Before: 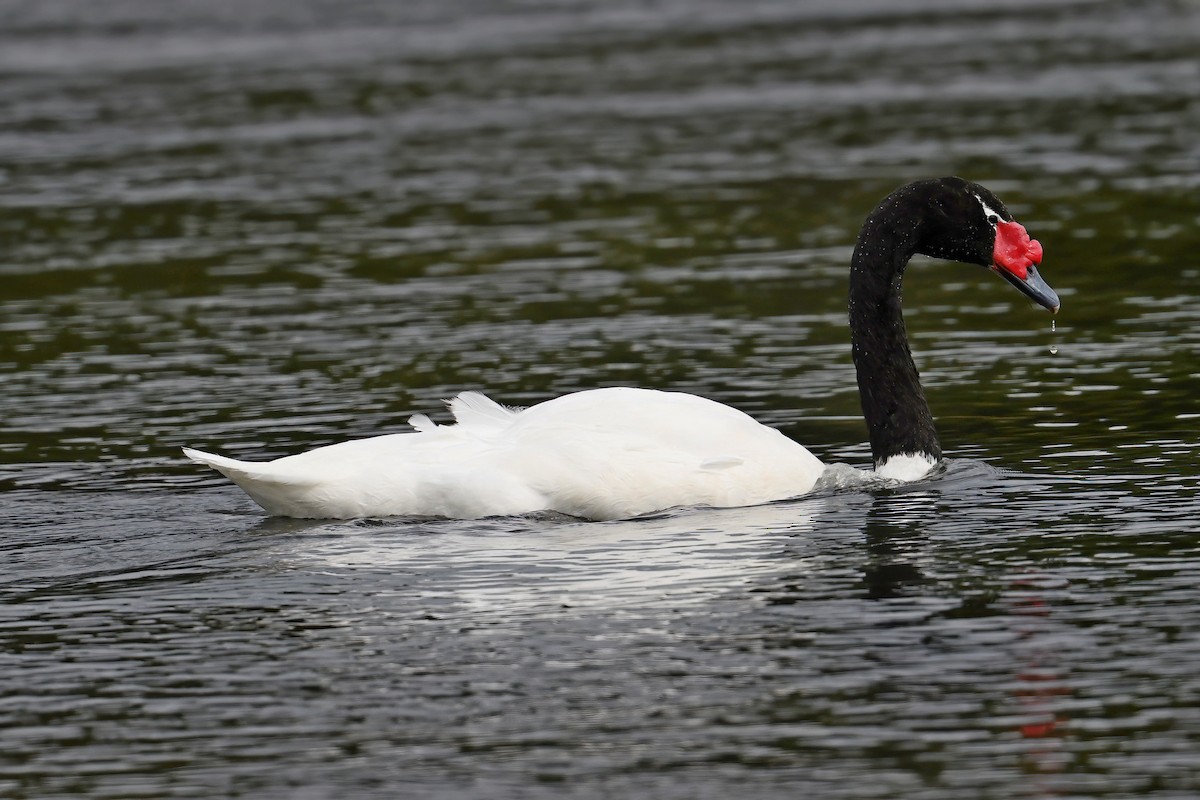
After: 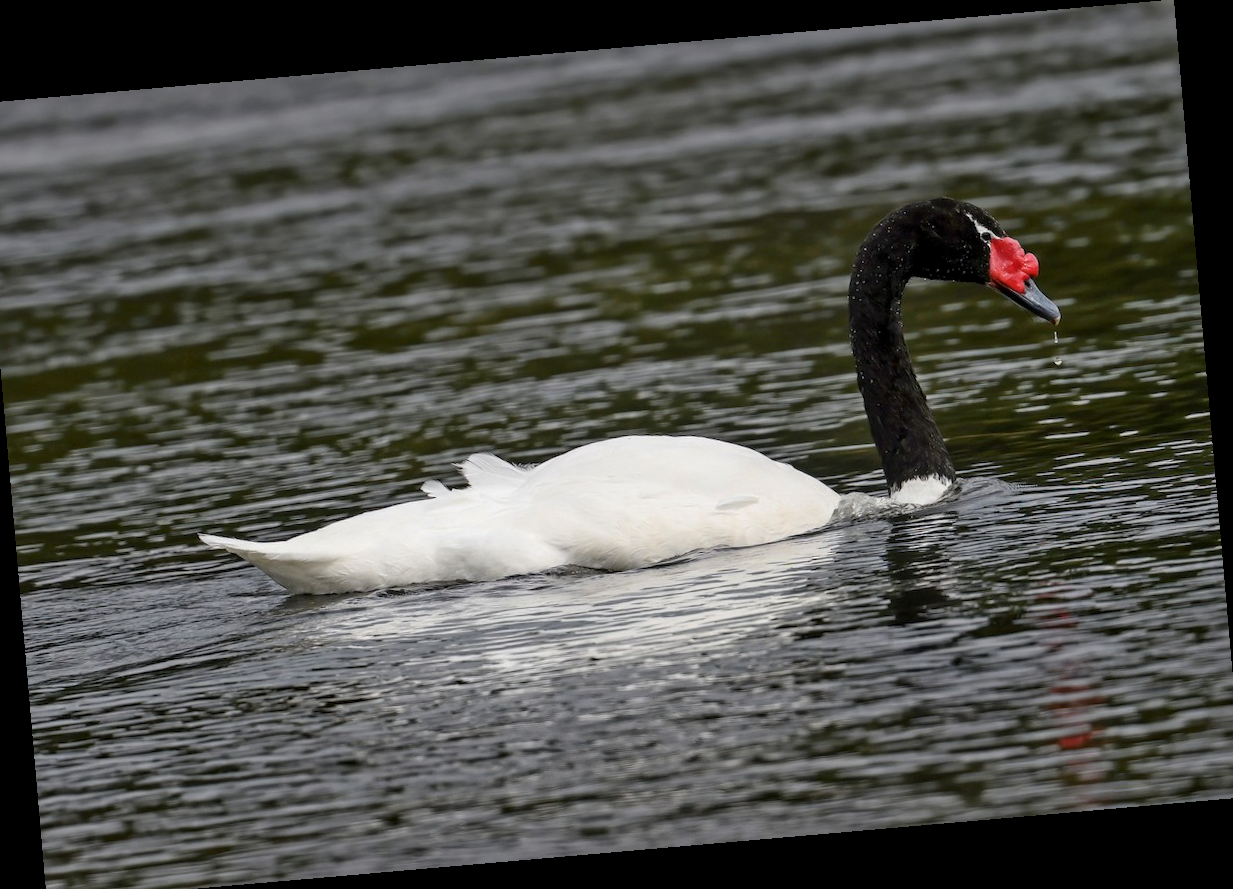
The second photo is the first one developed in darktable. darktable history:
rotate and perspective: rotation -4.98°, automatic cropping off
crop and rotate: left 1.774%, right 0.633%, bottom 1.28%
local contrast: on, module defaults
